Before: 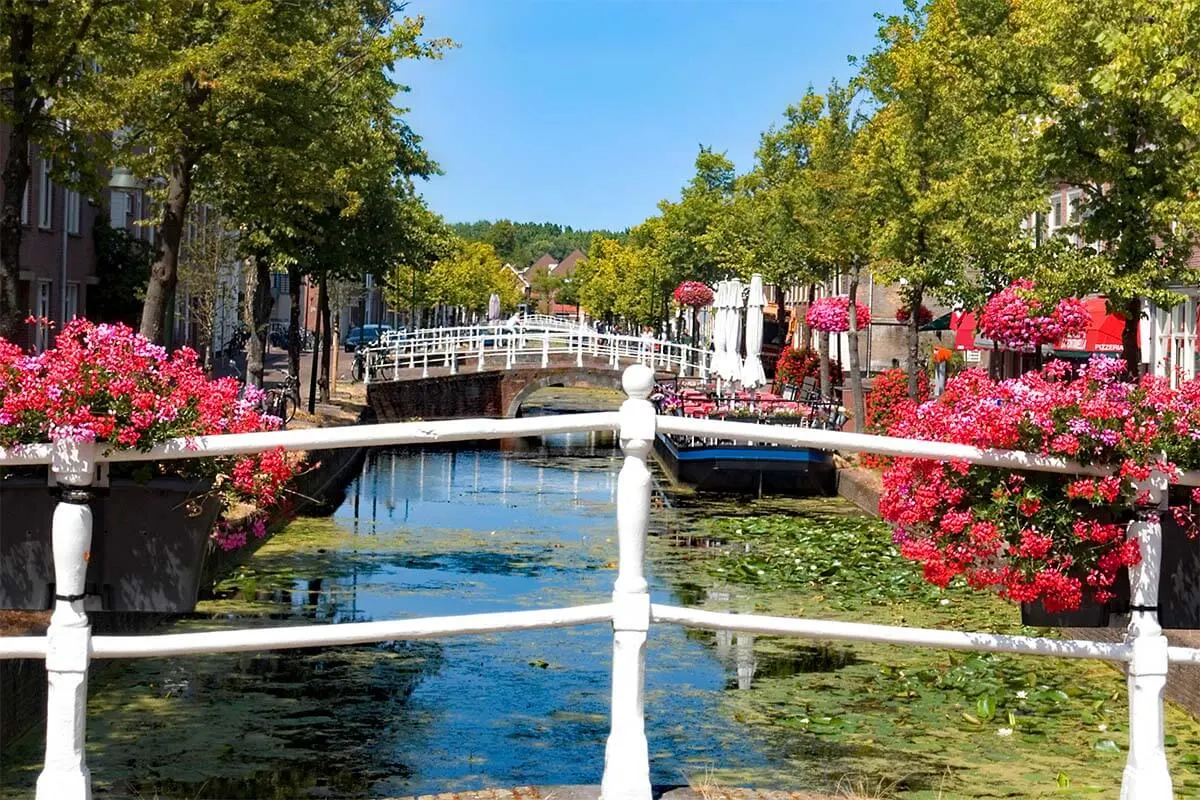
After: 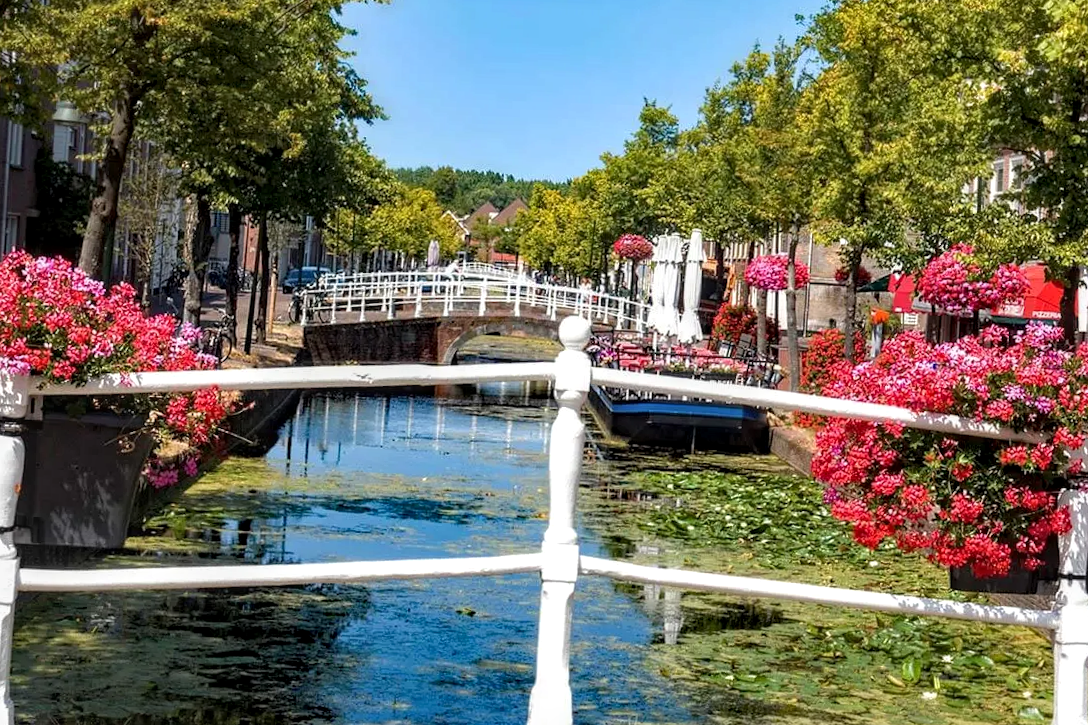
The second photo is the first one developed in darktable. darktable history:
crop and rotate: angle -1.96°, left 3.097%, top 4.154%, right 1.586%, bottom 0.529%
local contrast: detail 130%
